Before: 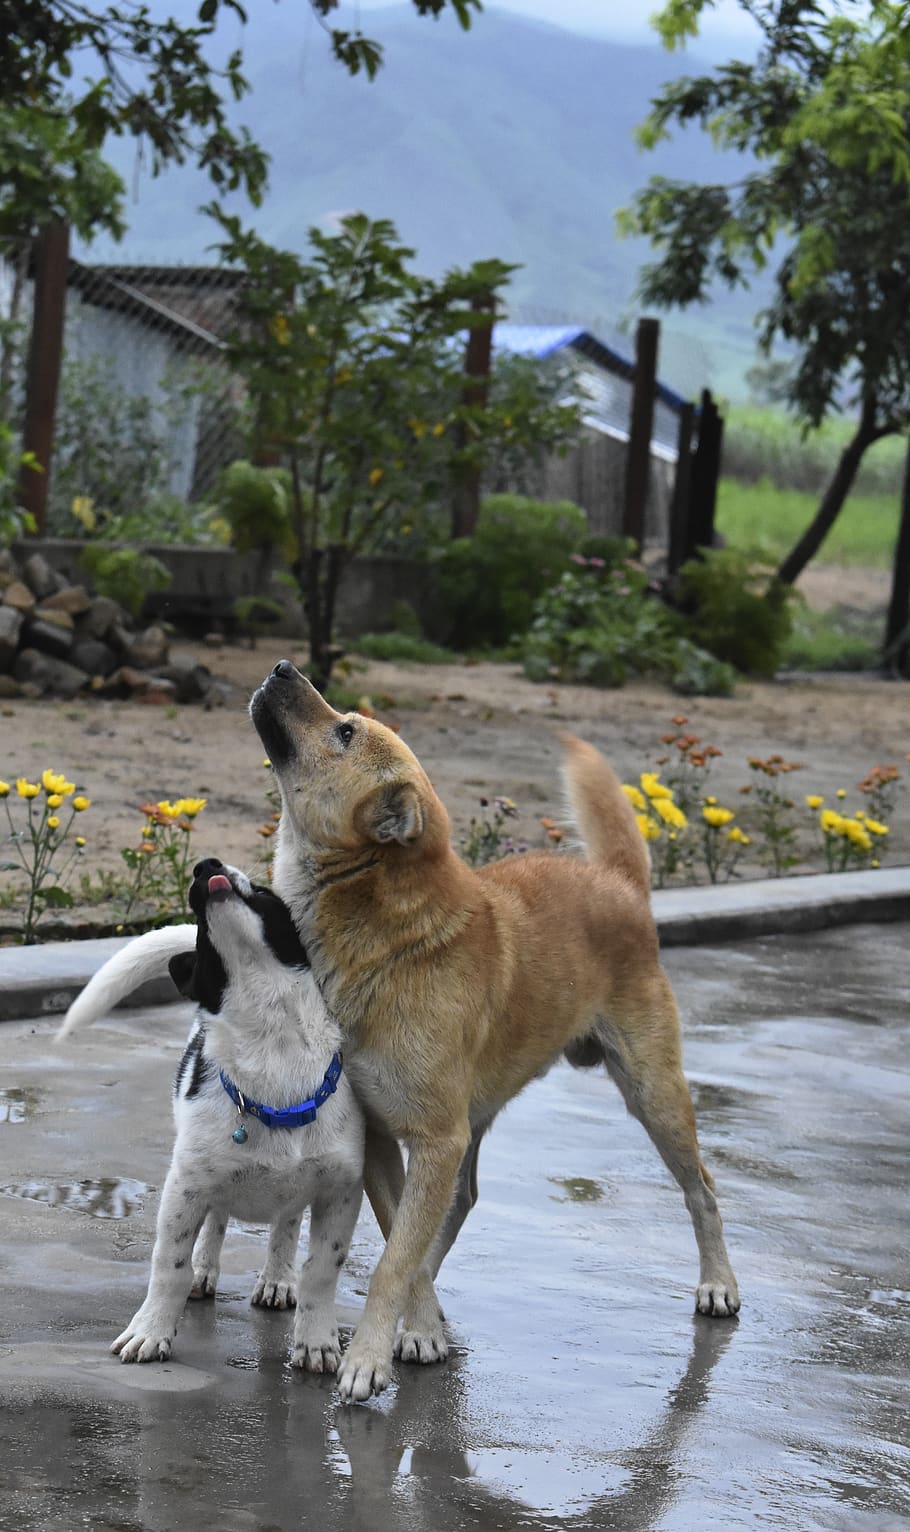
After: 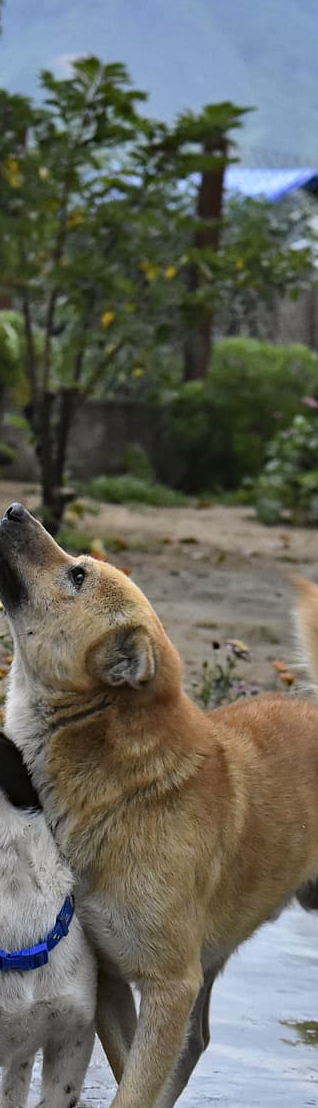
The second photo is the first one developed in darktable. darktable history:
shadows and highlights: soften with gaussian
crop and rotate: left 29.475%, top 10.252%, right 35.53%, bottom 17.415%
haze removal: compatibility mode true, adaptive false
